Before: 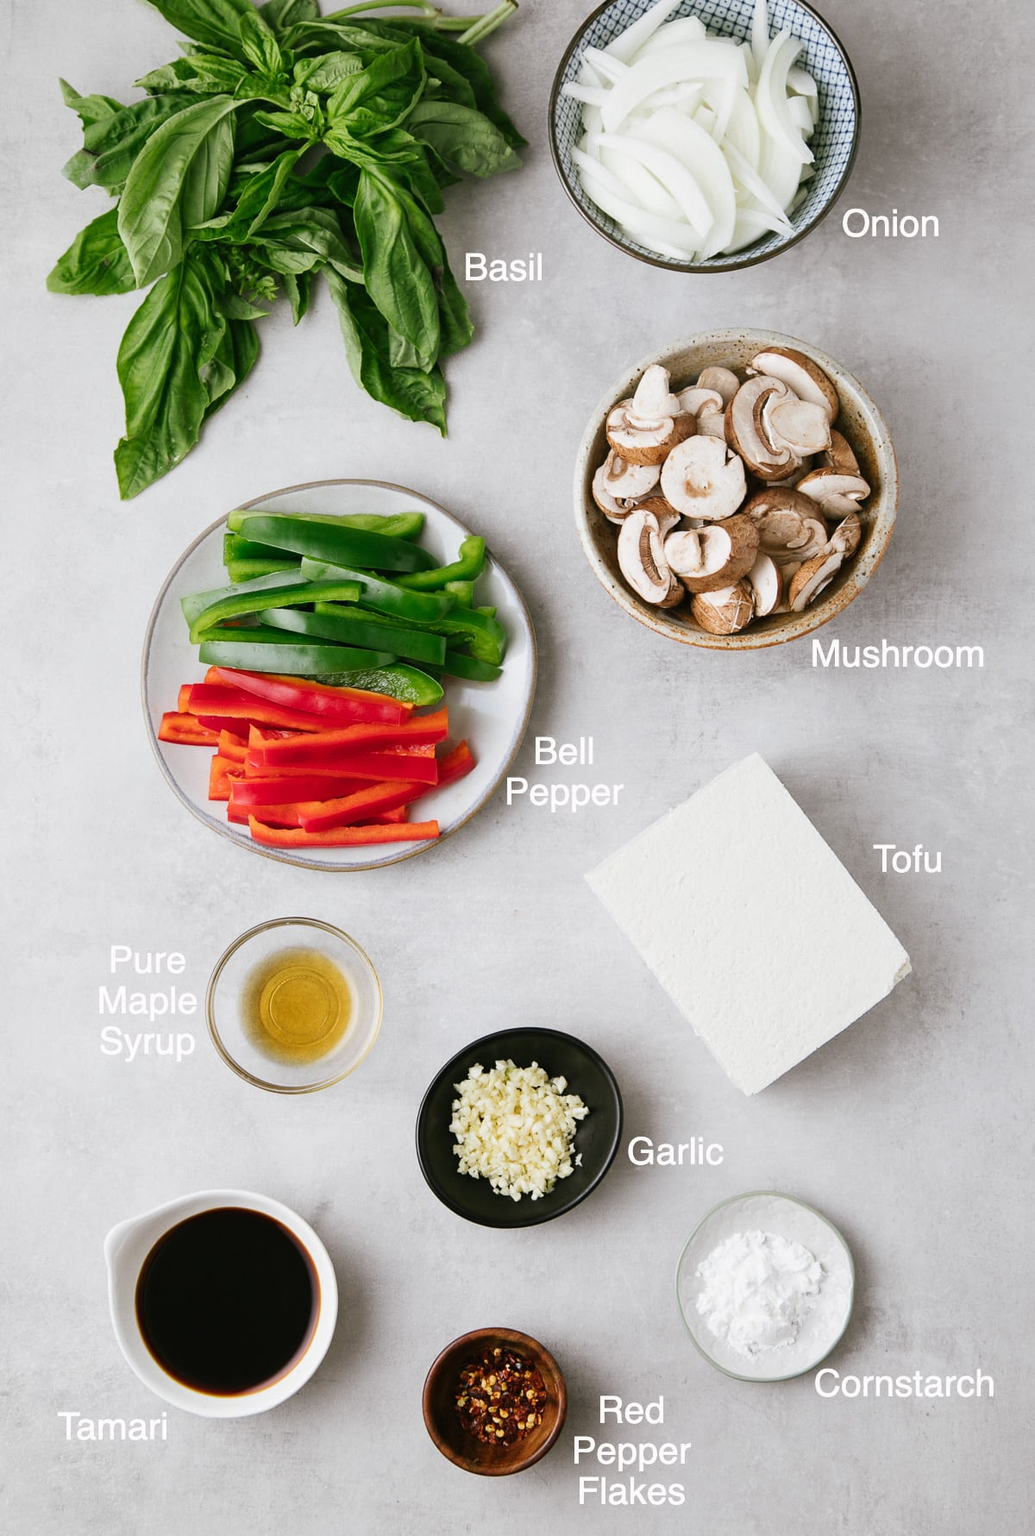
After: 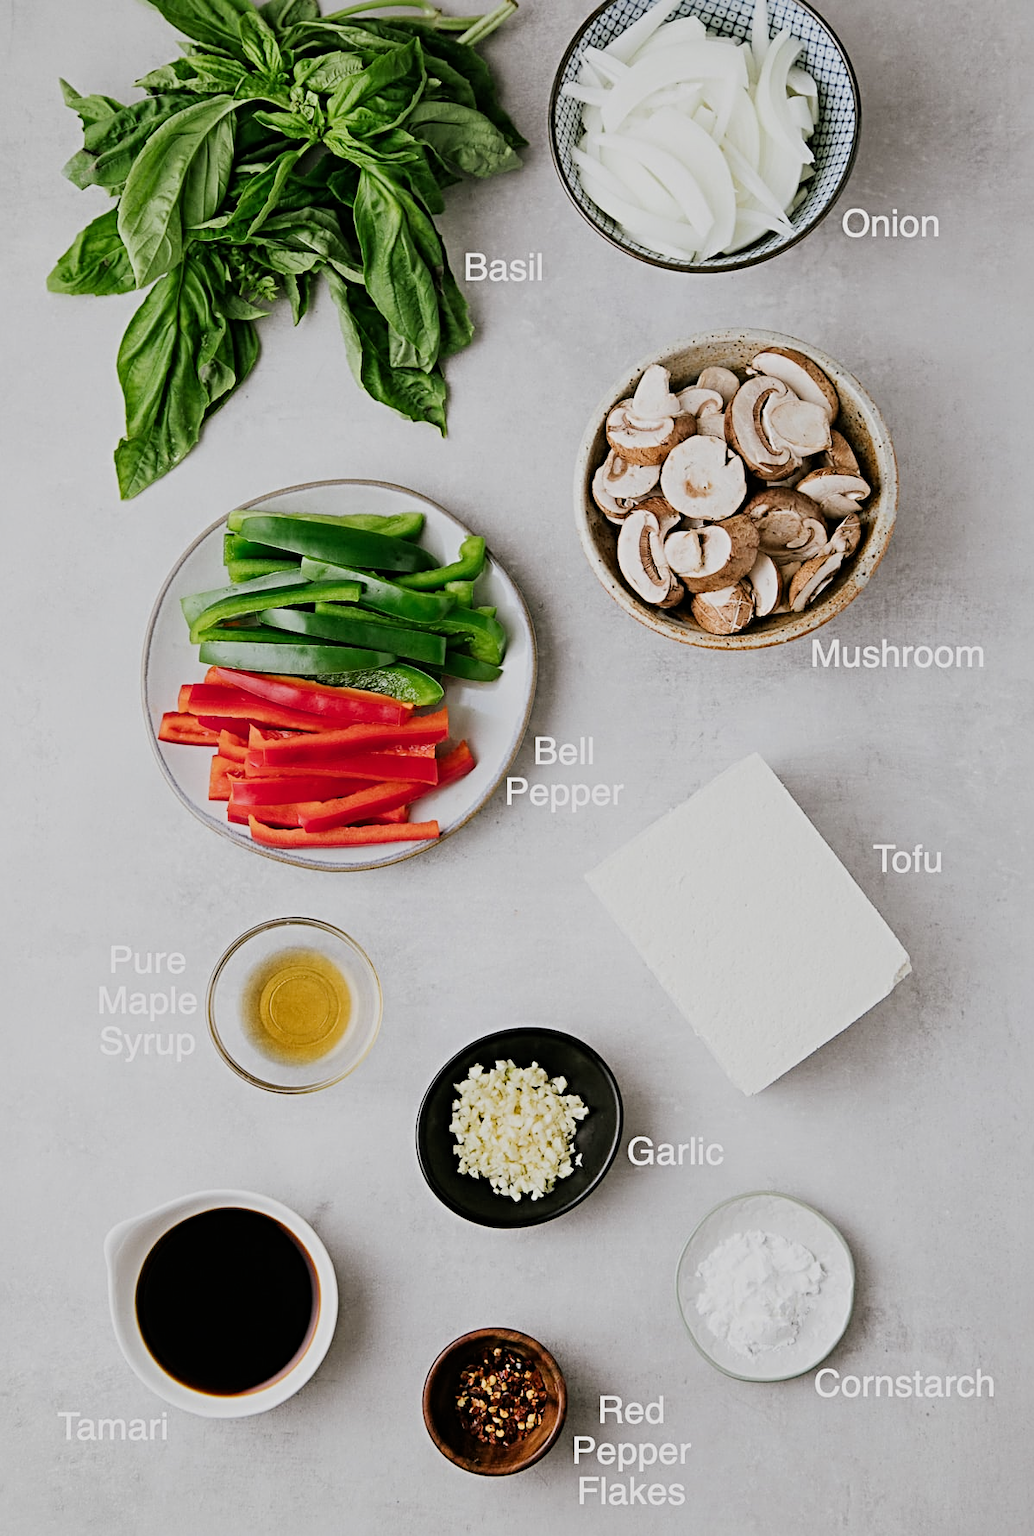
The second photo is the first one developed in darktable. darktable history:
filmic rgb: black relative exposure -7.84 EV, white relative exposure 4.3 EV, hardness 3.86
sharpen: radius 4.85
